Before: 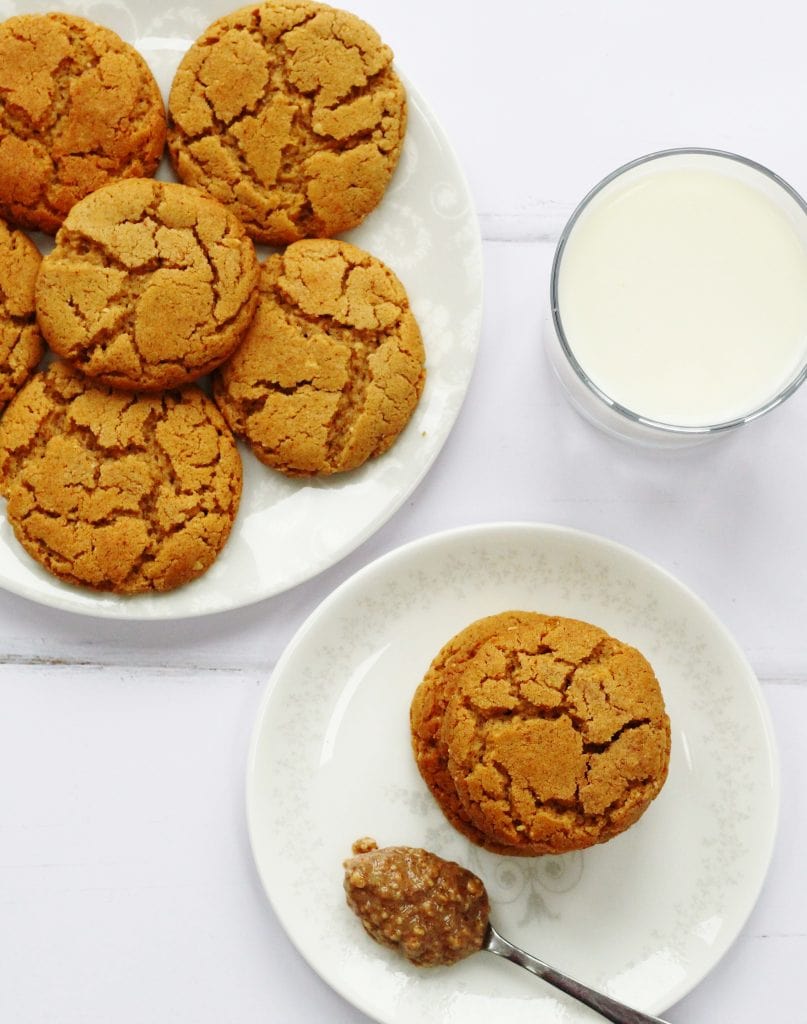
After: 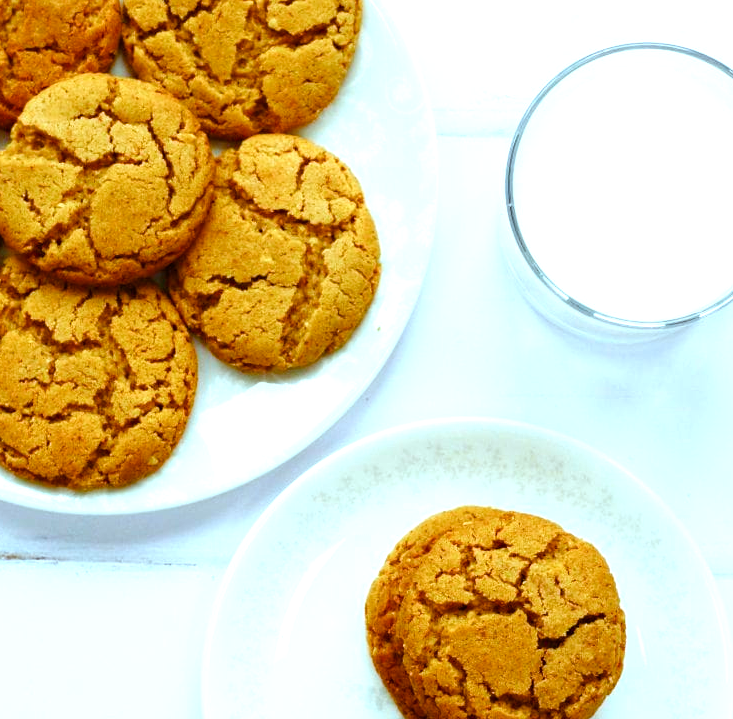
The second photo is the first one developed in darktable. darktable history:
crop: left 5.596%, top 10.314%, right 3.534%, bottom 19.395%
color balance rgb: linear chroma grading › shadows -2.2%, linear chroma grading › highlights -15%, linear chroma grading › global chroma -10%, linear chroma grading › mid-tones -10%, perceptual saturation grading › global saturation 45%, perceptual saturation grading › highlights -50%, perceptual saturation grading › shadows 30%, perceptual brilliance grading › global brilliance 18%, global vibrance 45%
color correction: highlights a* -11.71, highlights b* -15.58
